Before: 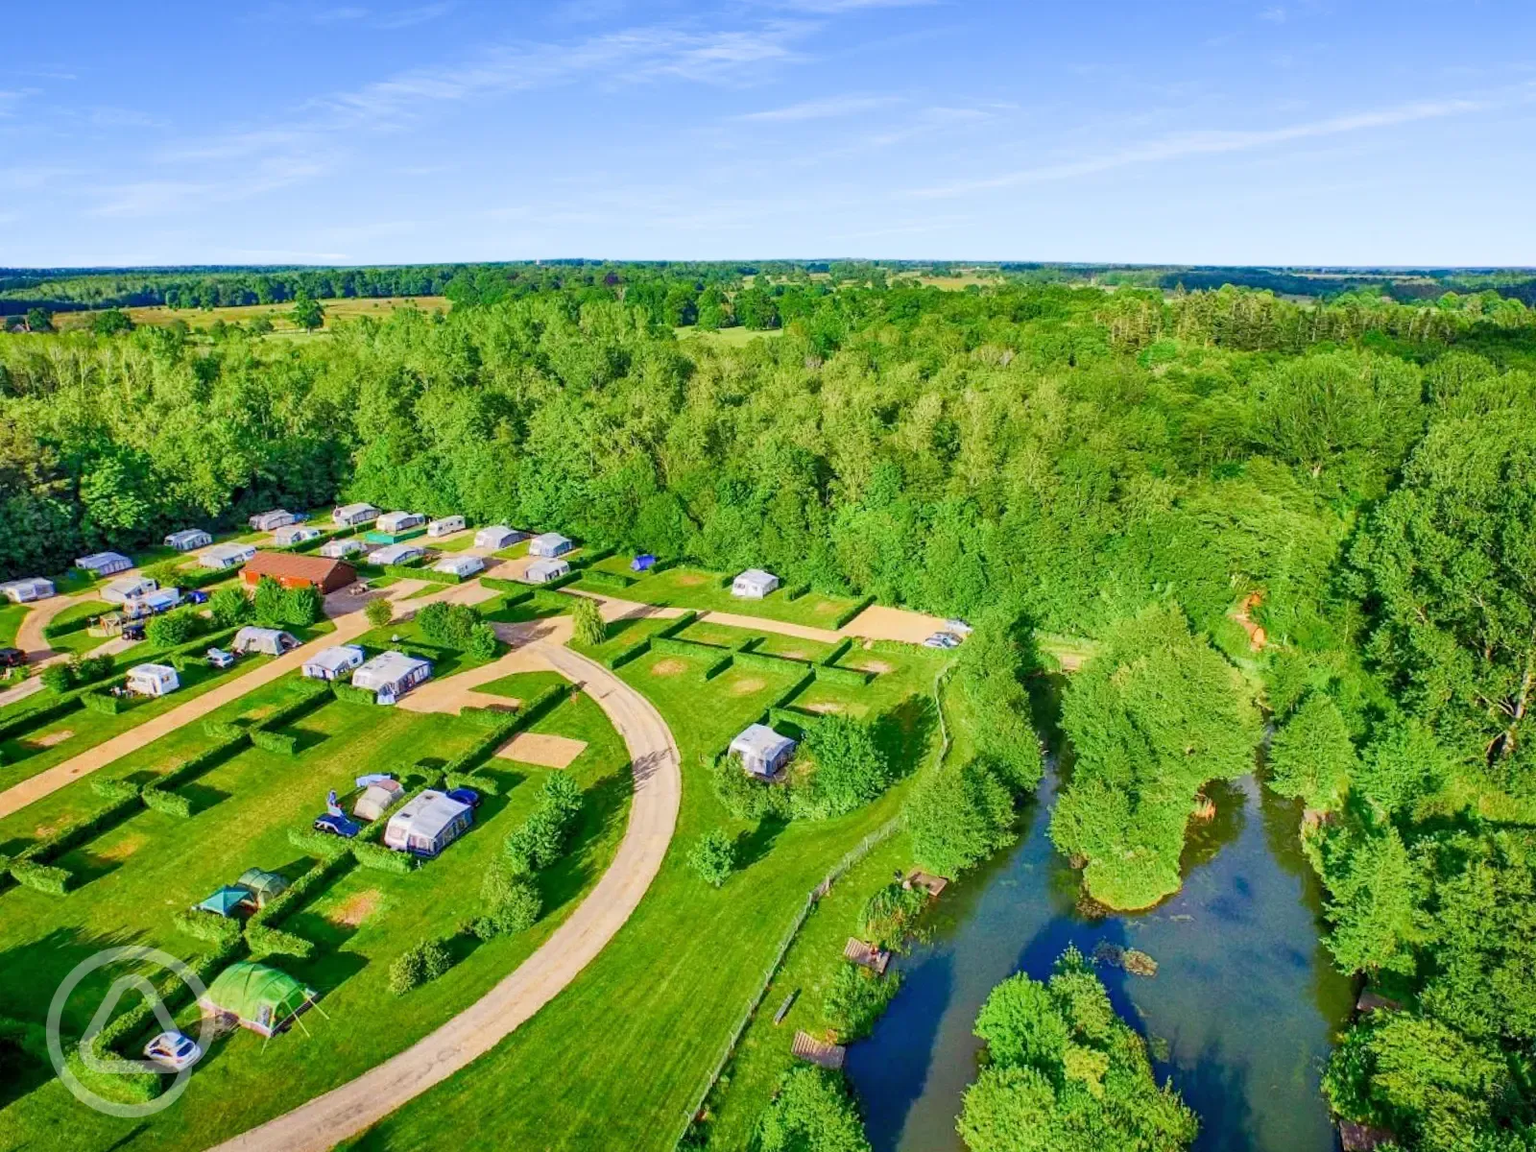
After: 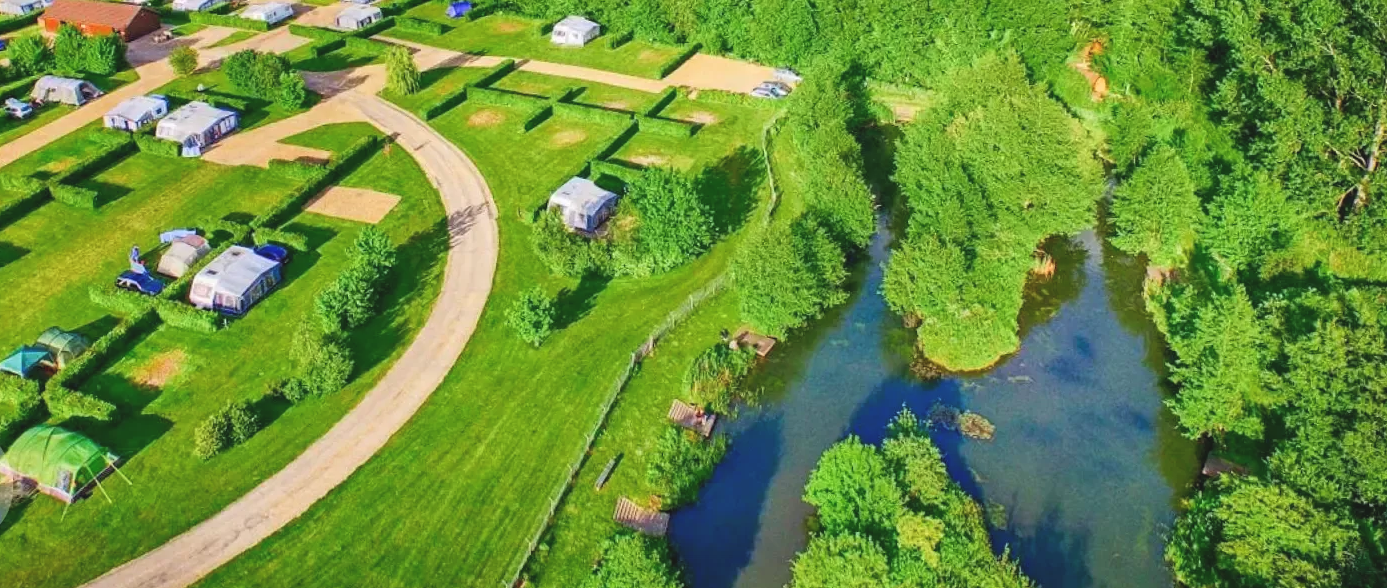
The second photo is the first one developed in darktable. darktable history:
exposure: black level correction -0.008, exposure 0.068 EV, compensate highlight preservation false
crop and rotate: left 13.3%, top 48.103%, bottom 2.896%
